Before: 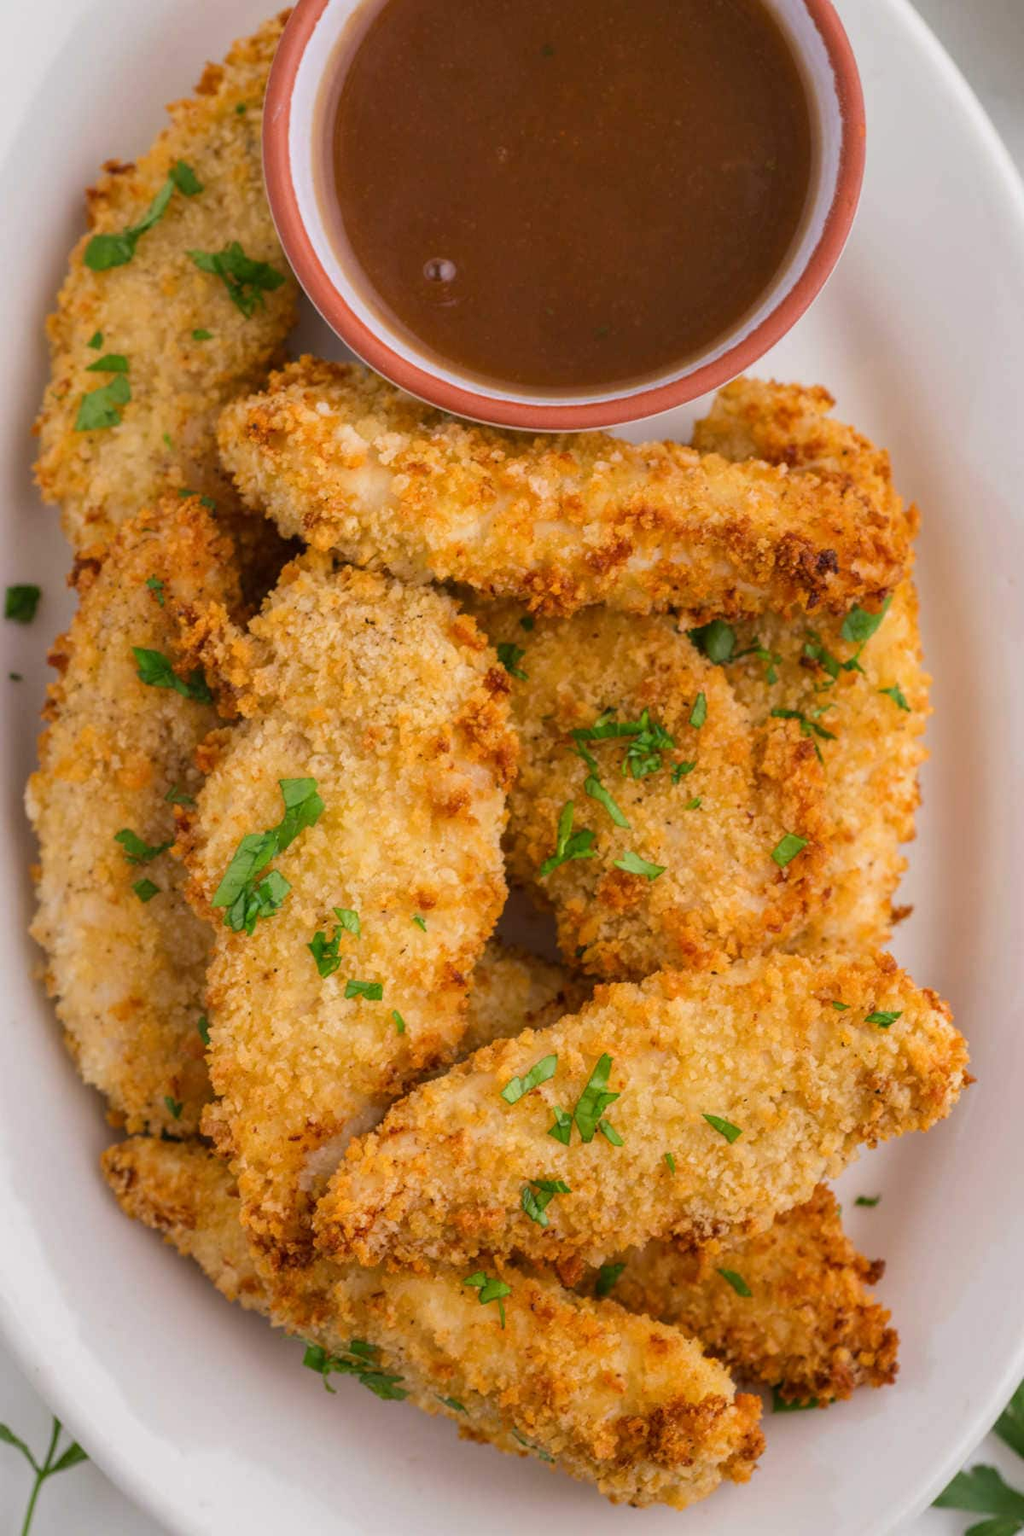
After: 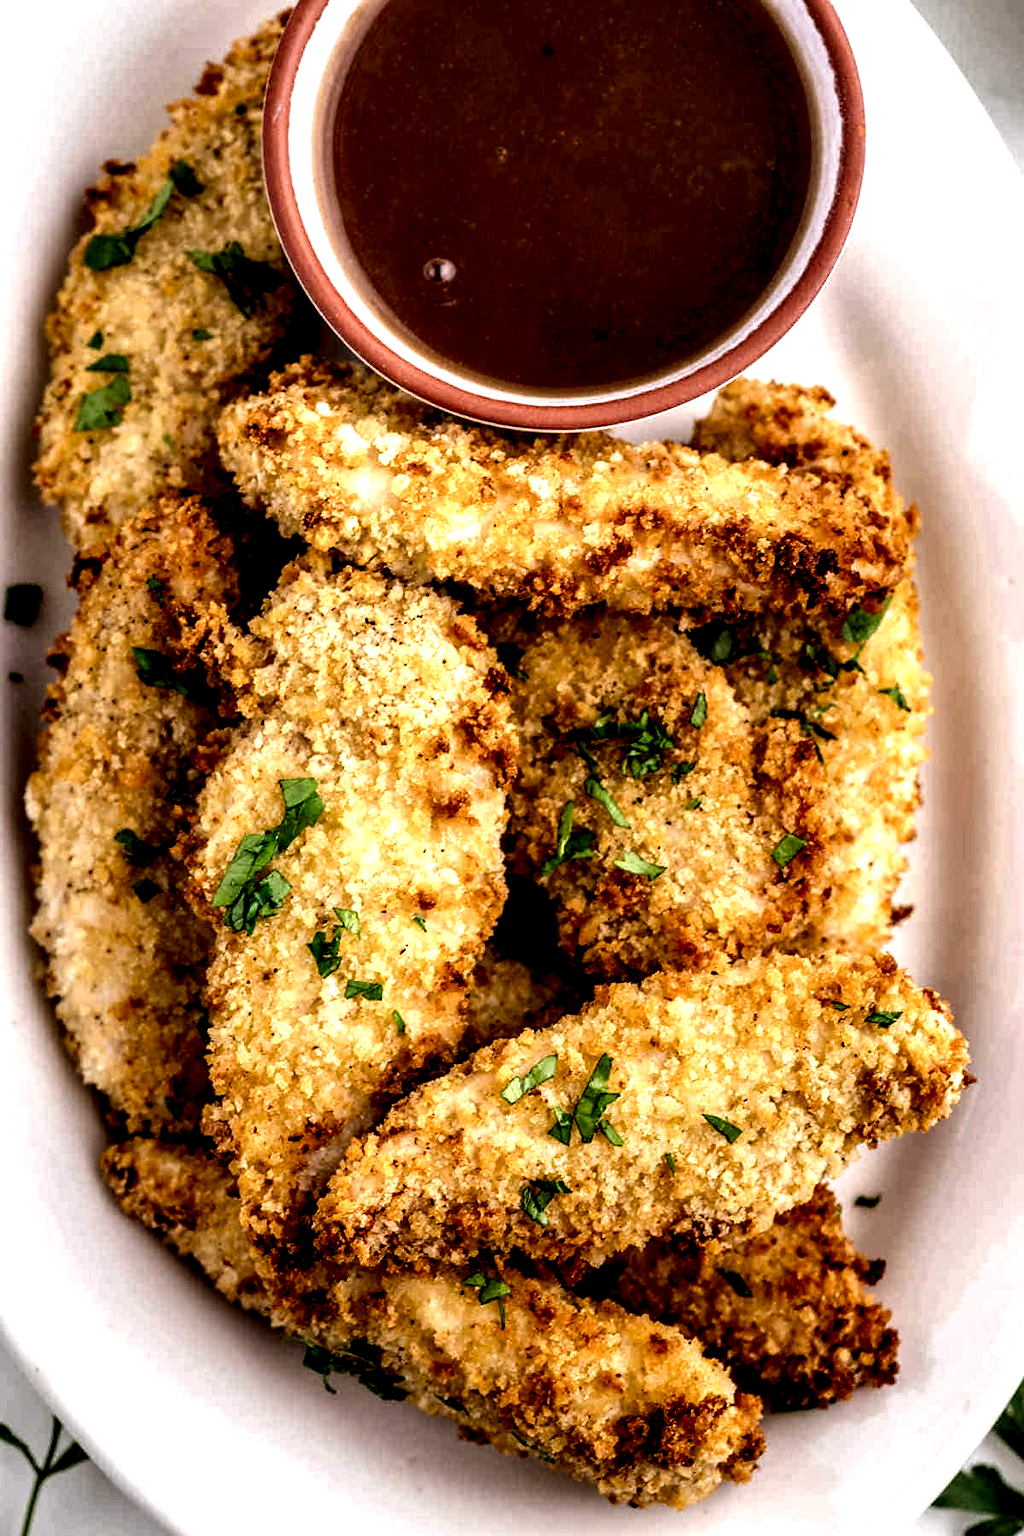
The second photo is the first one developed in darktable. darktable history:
exposure: exposure 0.217 EV, compensate highlight preservation false
shadows and highlights: radius 331.84, shadows 53.55, highlights -100, compress 94.63%, highlights color adjustment 73.23%, soften with gaussian
sharpen: radius 1.458, amount 0.398, threshold 1.271
local contrast: highlights 115%, shadows 42%, detail 293%
